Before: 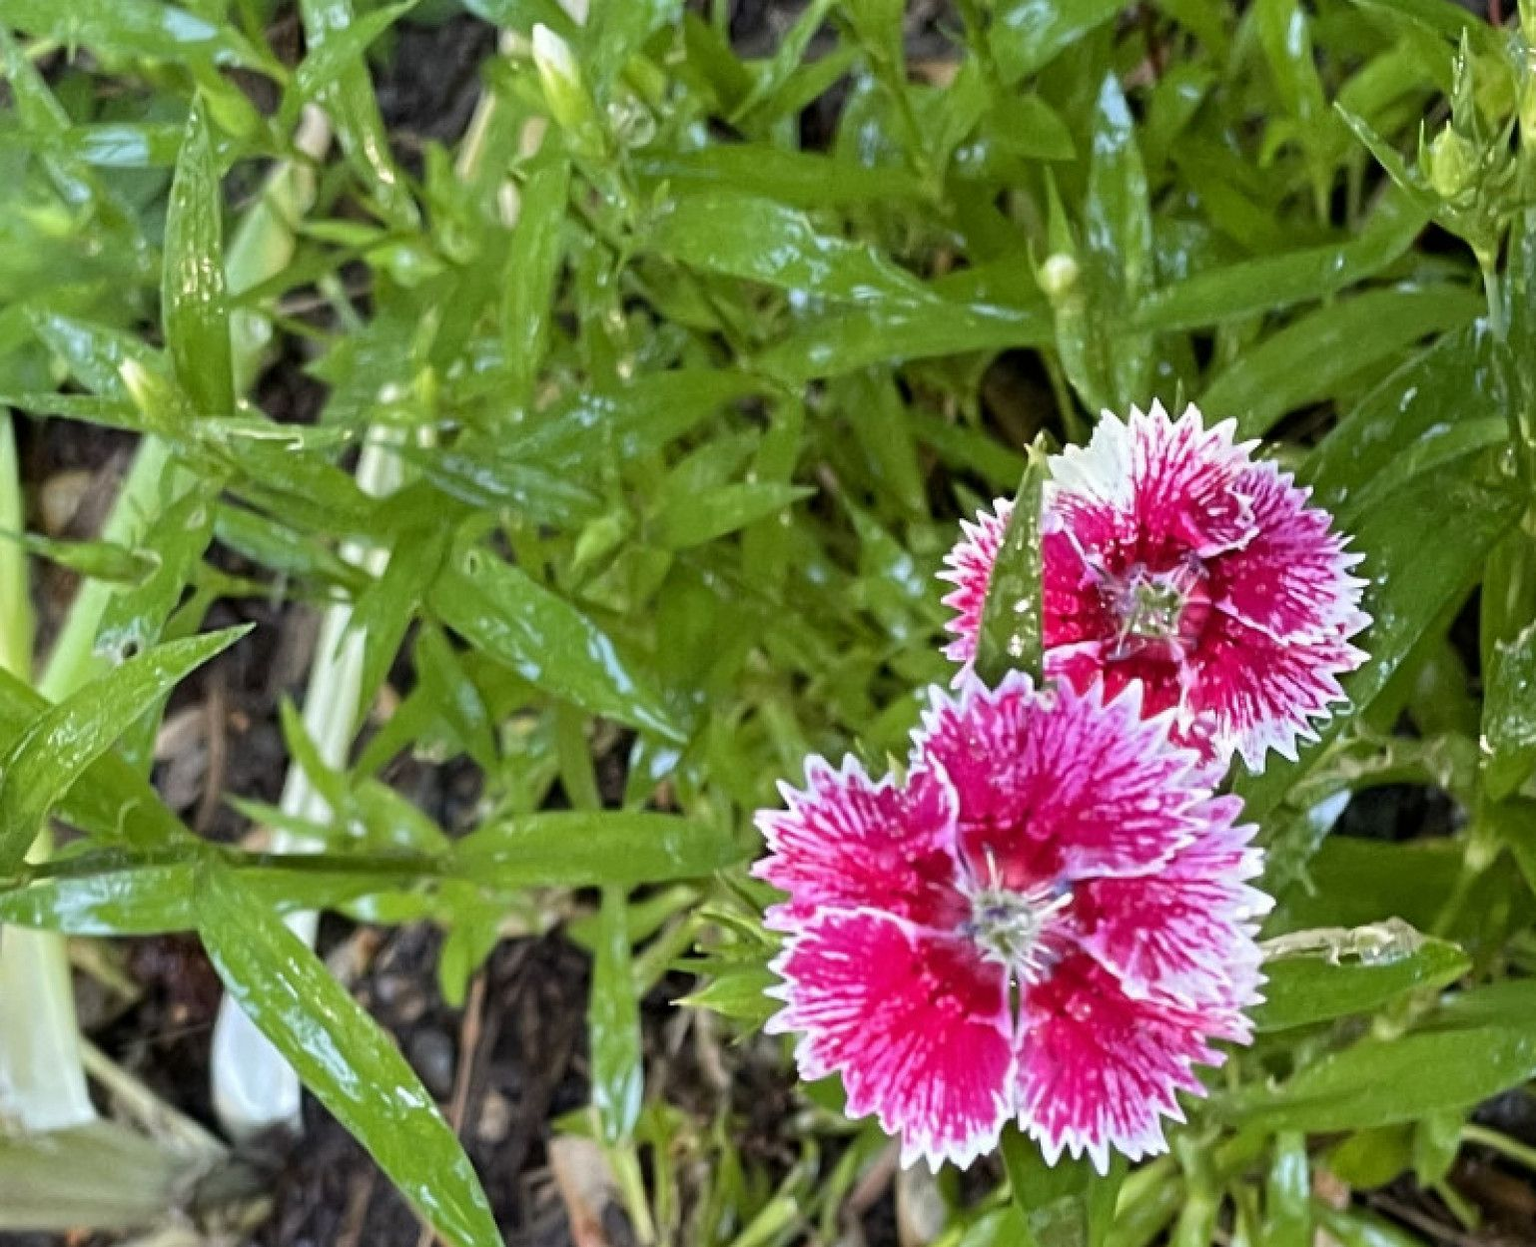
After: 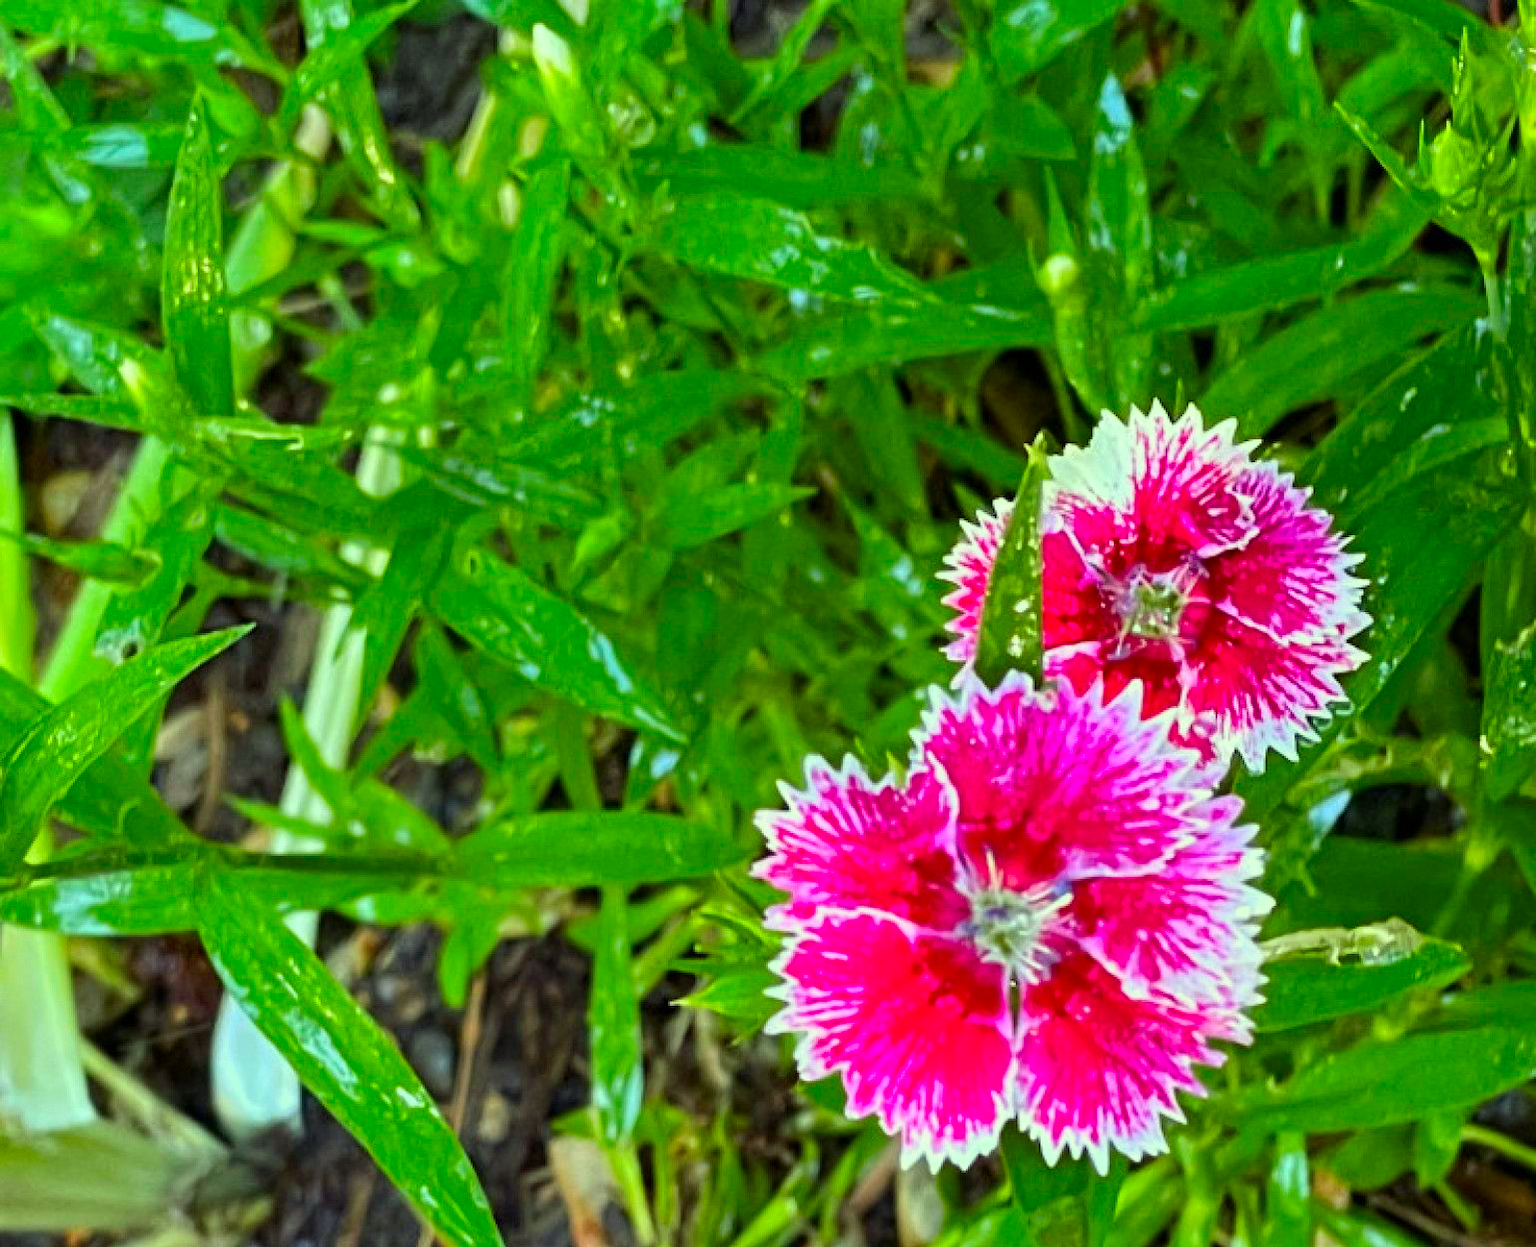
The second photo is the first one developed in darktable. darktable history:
color correction: highlights a* -10.82, highlights b* 9.92, saturation 1.72
